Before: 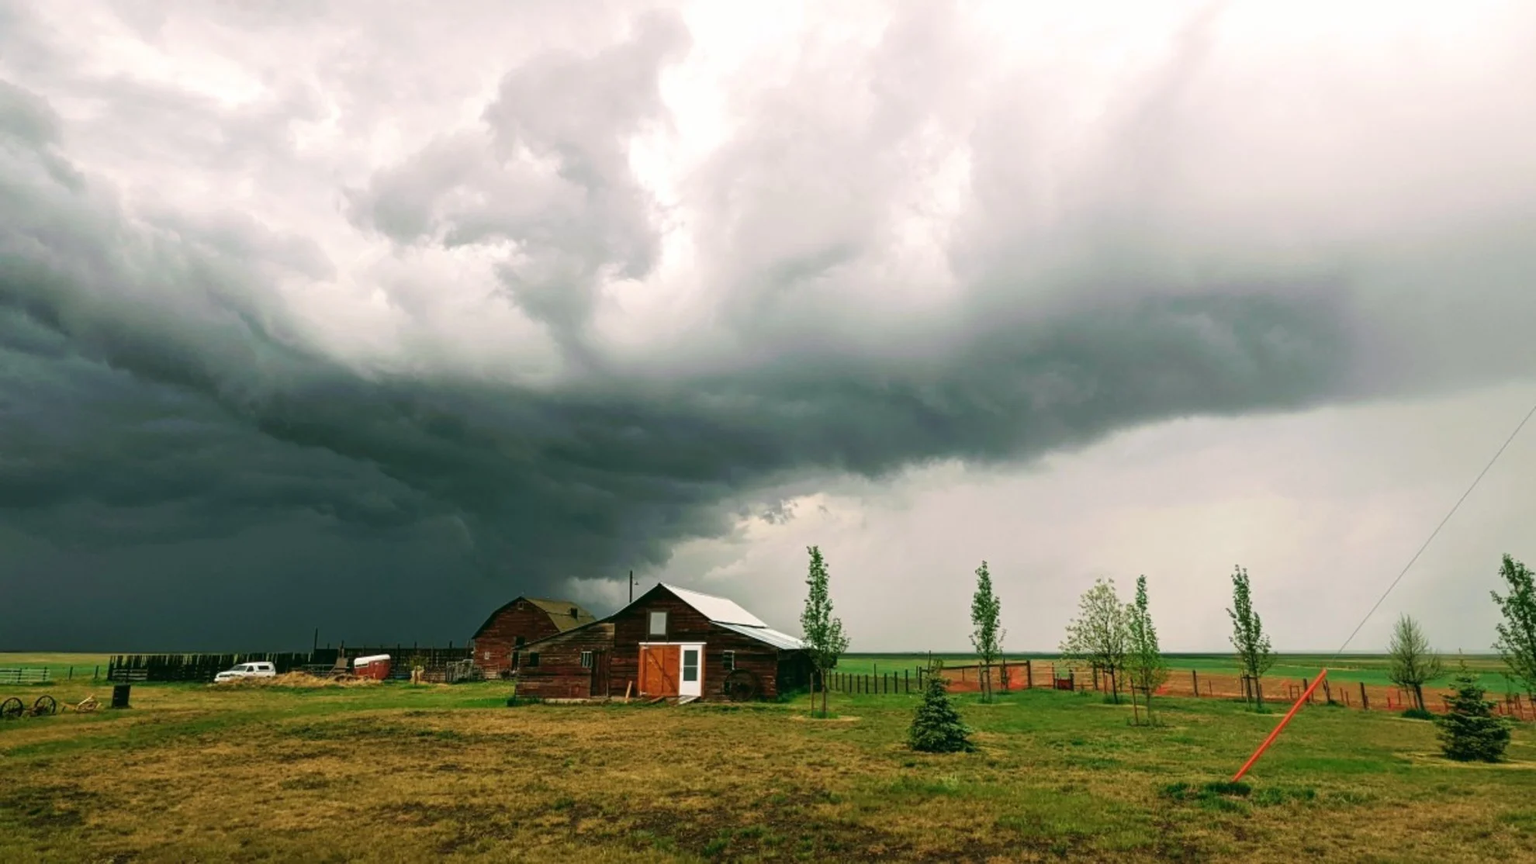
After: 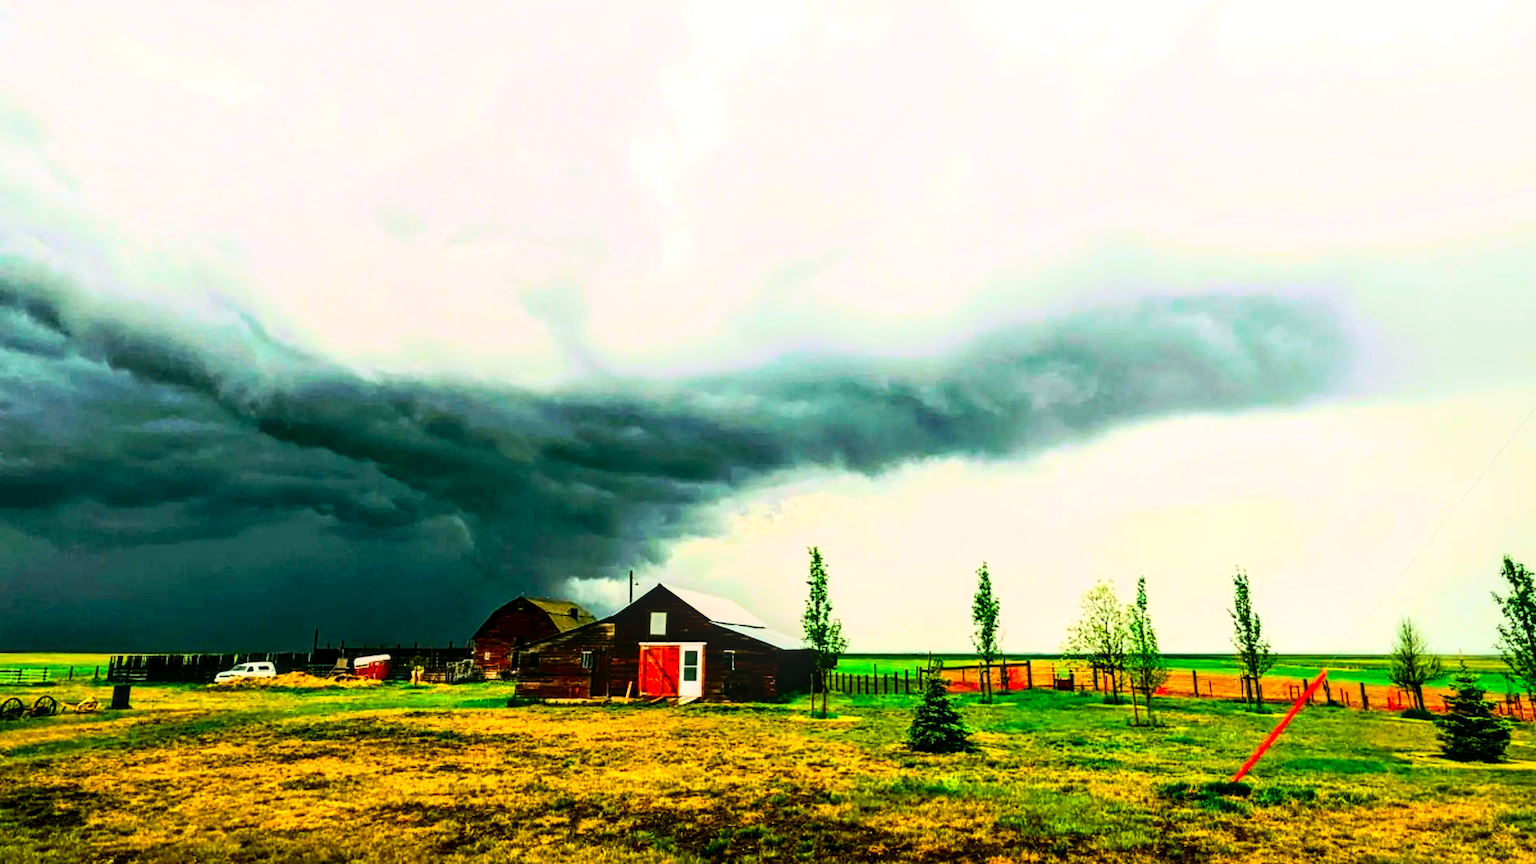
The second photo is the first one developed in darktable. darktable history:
rgb curve: curves: ch0 [(0, 0) (0.21, 0.15) (0.24, 0.21) (0.5, 0.75) (0.75, 0.96) (0.89, 0.99) (1, 1)]; ch1 [(0, 0.02) (0.21, 0.13) (0.25, 0.2) (0.5, 0.67) (0.75, 0.9) (0.89, 0.97) (1, 1)]; ch2 [(0, 0.02) (0.21, 0.13) (0.25, 0.2) (0.5, 0.67) (0.75, 0.9) (0.89, 0.97) (1, 1)], compensate middle gray true
contrast equalizer: octaves 7, y [[0.6 ×6], [0.55 ×6], [0 ×6], [0 ×6], [0 ×6]], mix 0.15
color correction: saturation 1.8
contrast brightness saturation: contrast 0.15, brightness -0.01, saturation 0.1
local contrast: detail 130%
